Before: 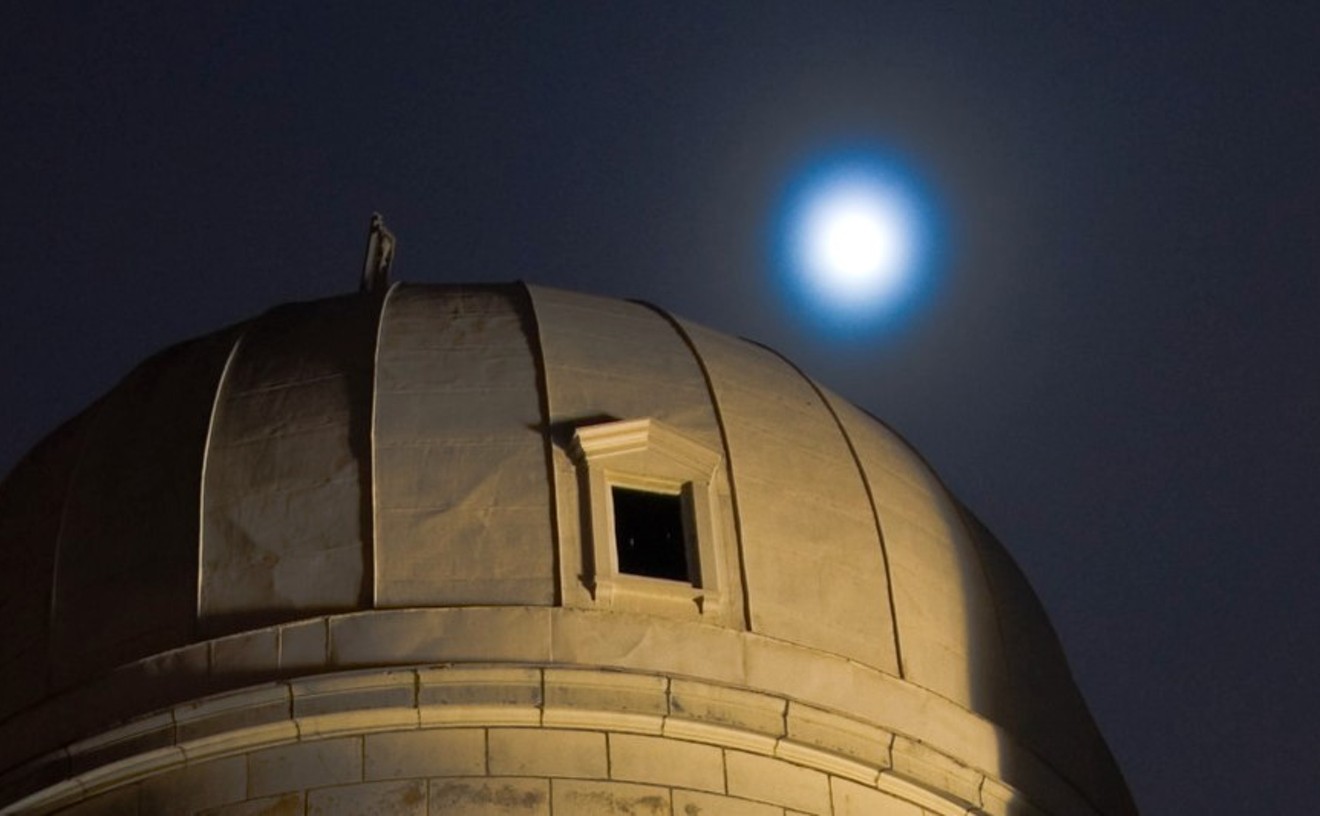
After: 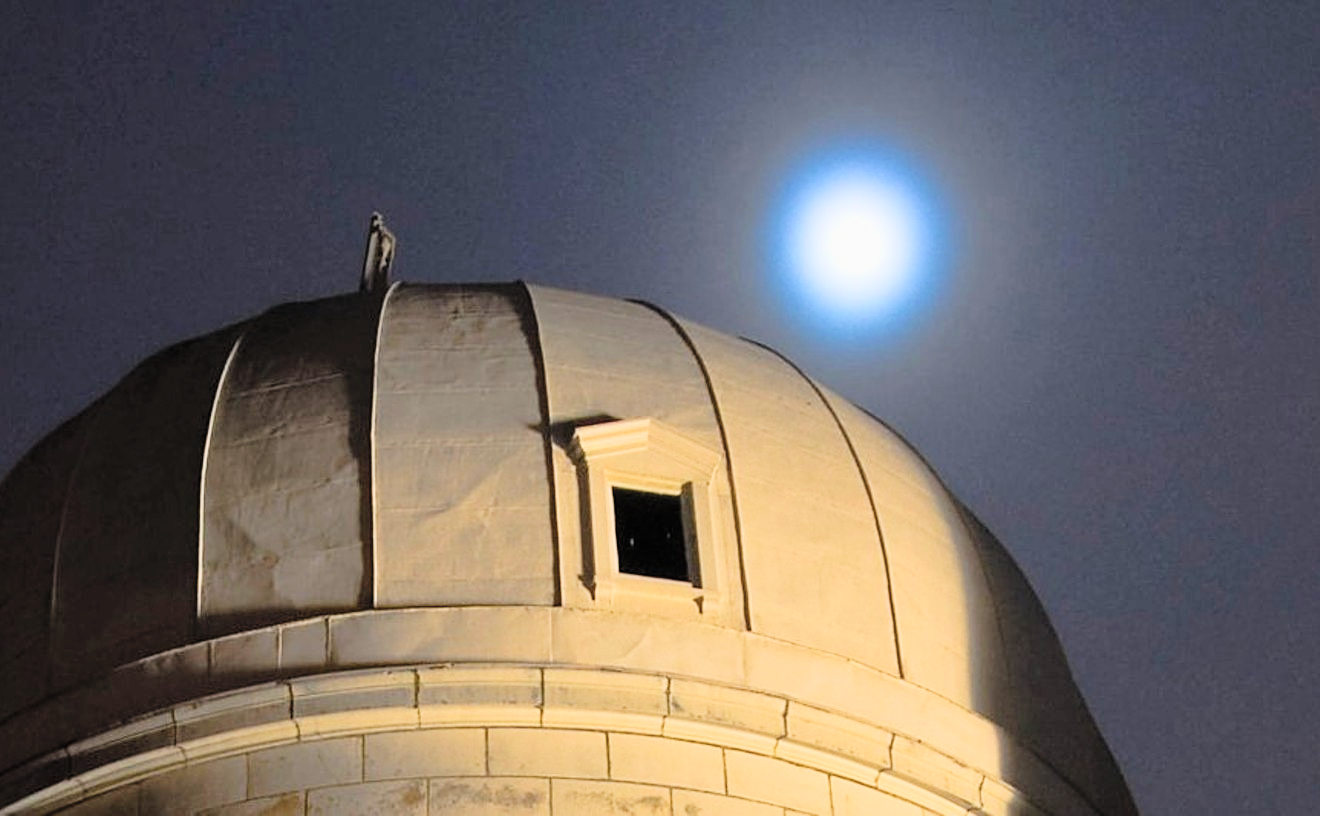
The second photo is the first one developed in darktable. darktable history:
filmic rgb: black relative exposure -7.65 EV, white relative exposure 4.56 EV, hardness 3.61, contrast 0.99
contrast brightness saturation: contrast 0.138, brightness 0.211
exposure: black level correction 0, exposure 1.282 EV, compensate highlight preservation false
sharpen: on, module defaults
